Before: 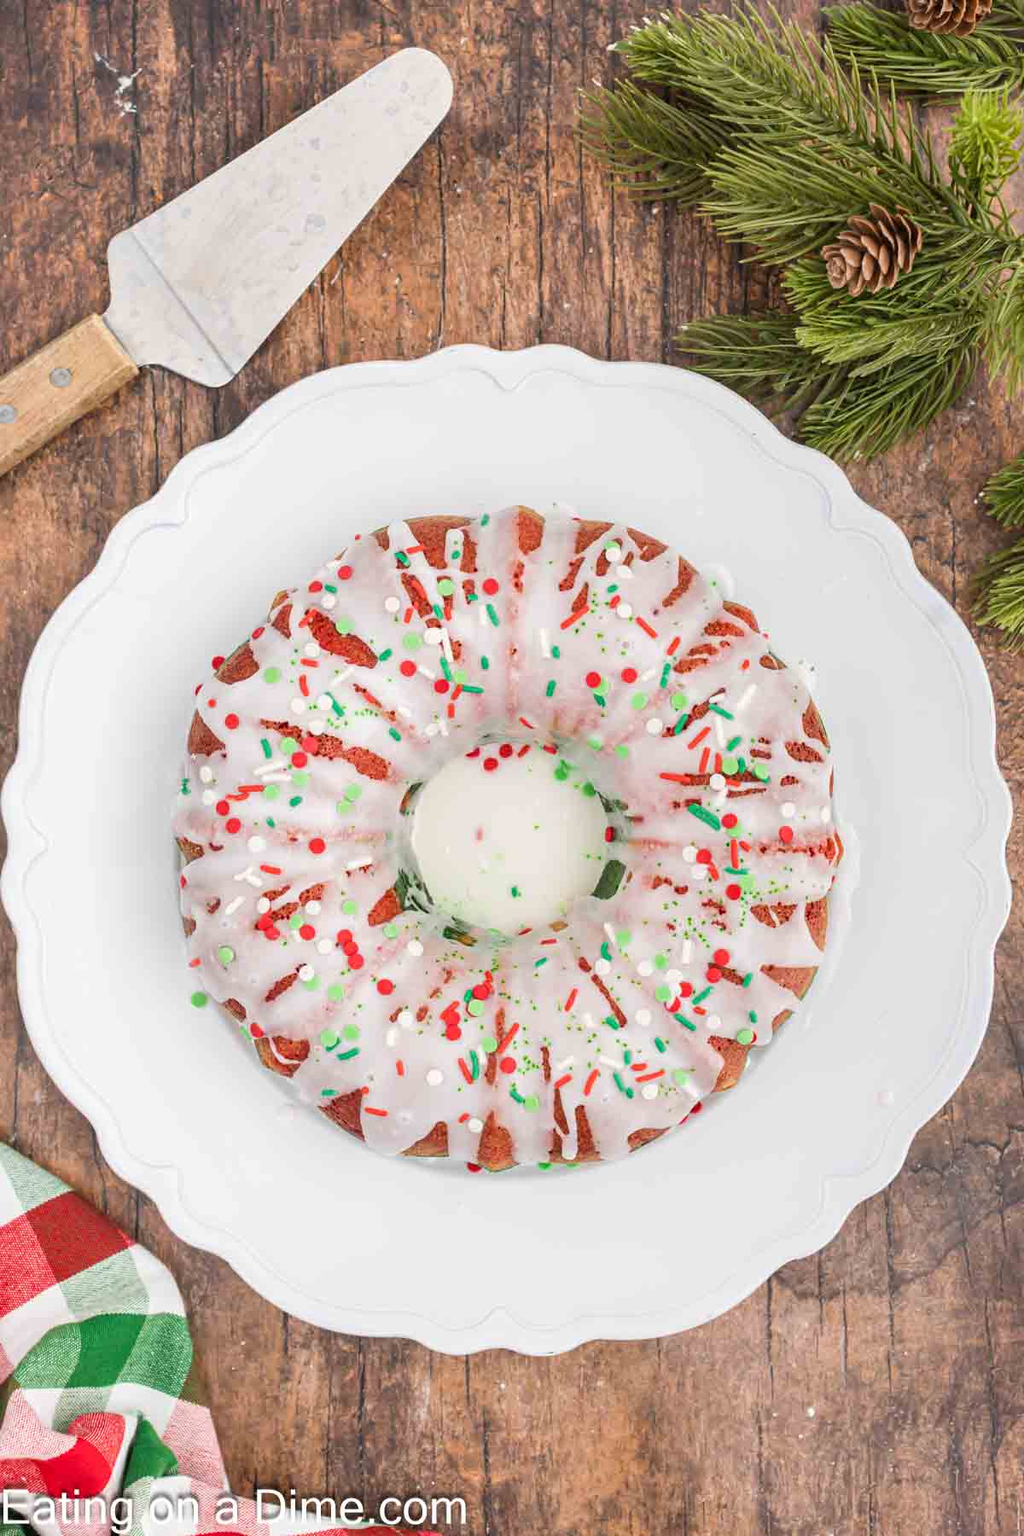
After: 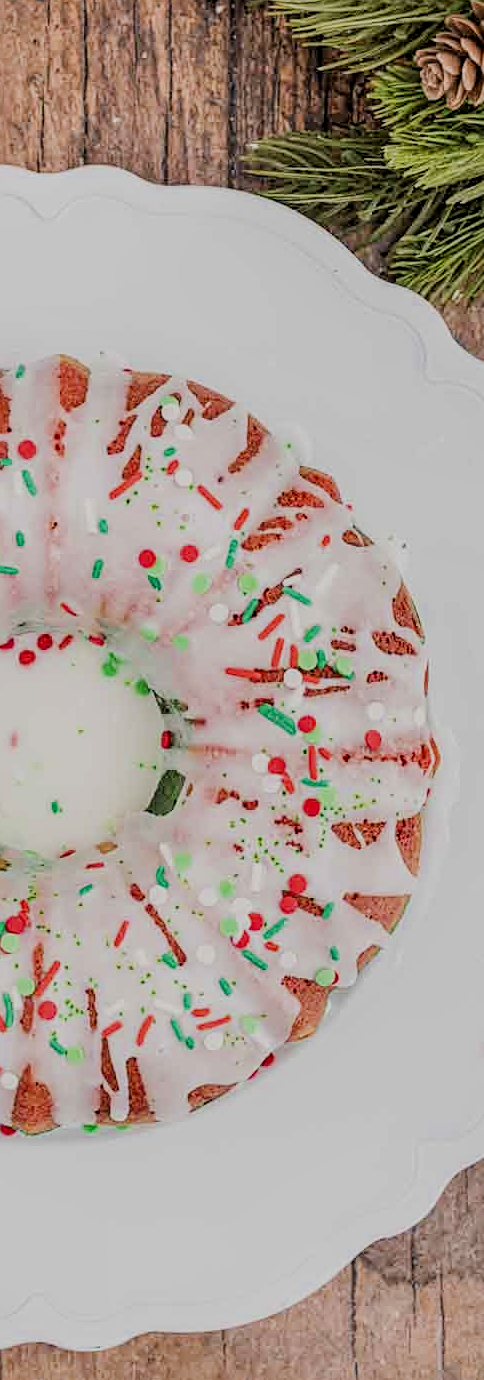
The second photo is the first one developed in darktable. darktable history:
sharpen: on, module defaults
local contrast: on, module defaults
crop: left 45.696%, top 13.236%, right 13.948%, bottom 10.06%
filmic rgb: black relative exposure -6.06 EV, white relative exposure 6.95 EV, hardness 2.24
